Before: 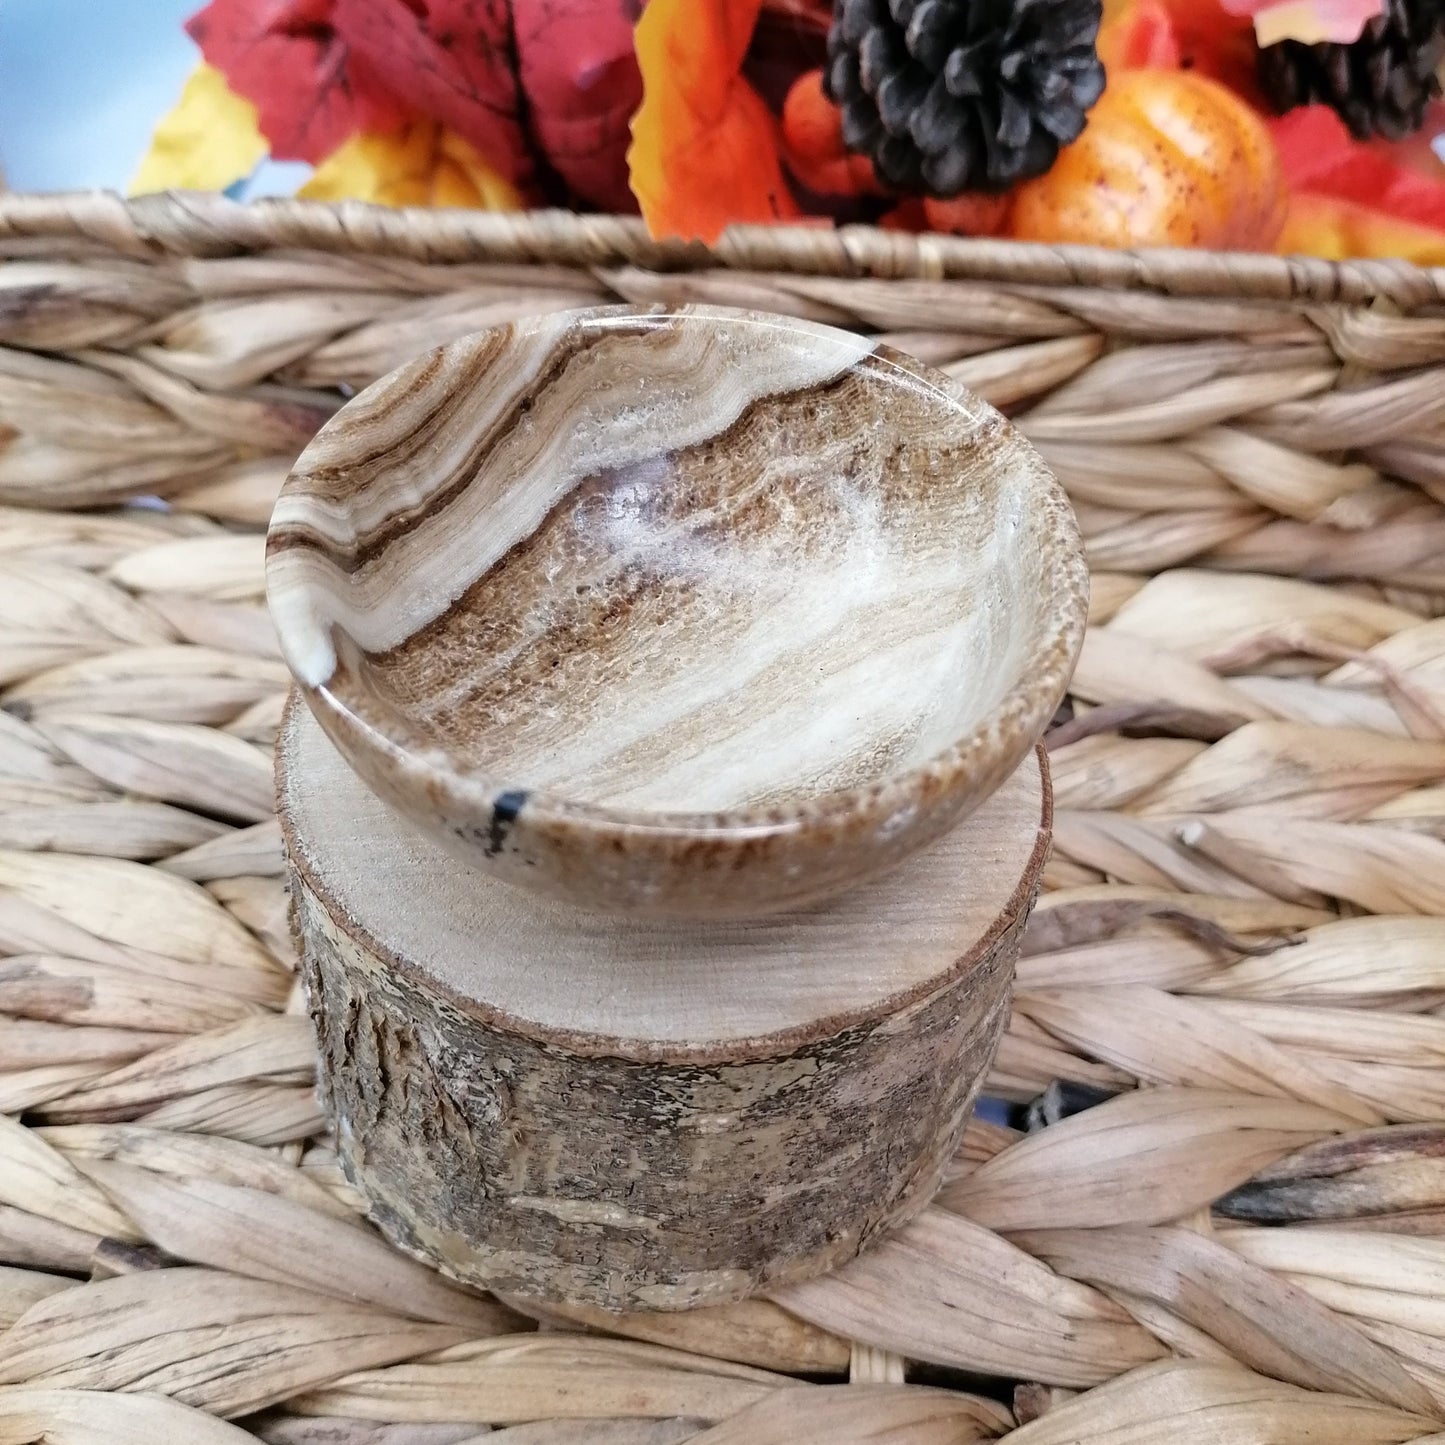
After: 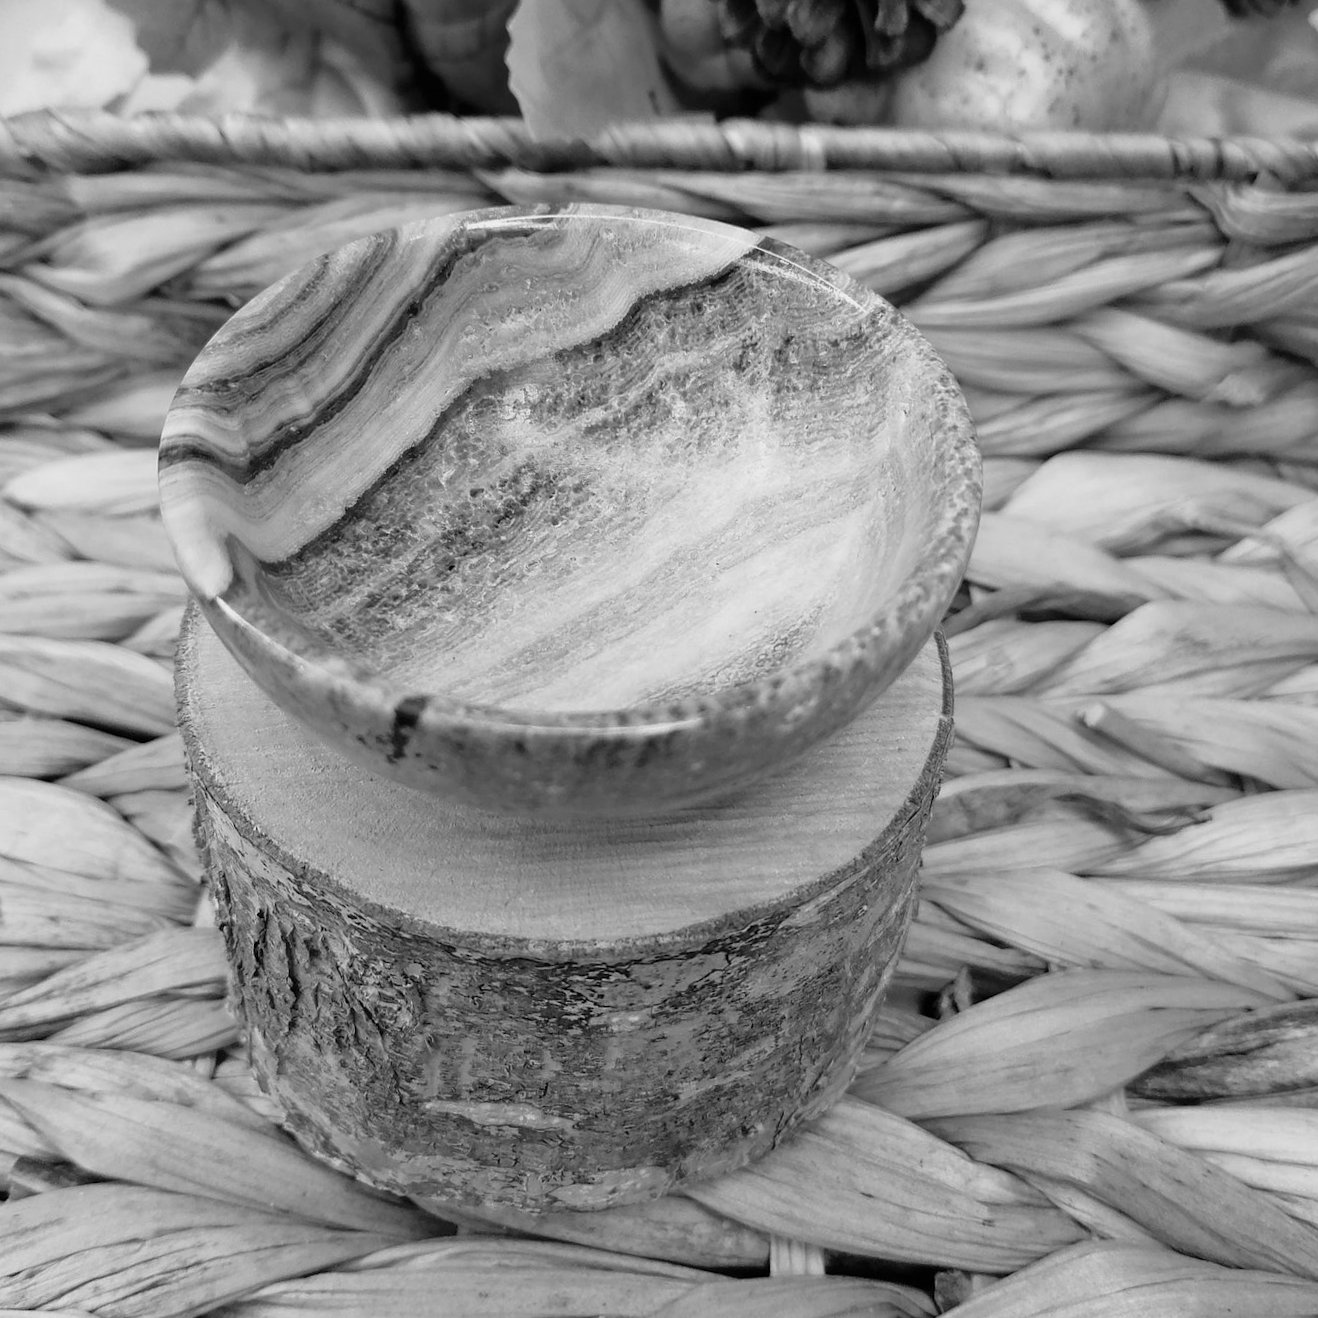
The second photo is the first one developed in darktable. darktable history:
crop and rotate: angle 1.96°, left 5.673%, top 5.673%
monochrome: a 73.58, b 64.21
exposure: exposure -0.064 EV, compensate highlight preservation false
